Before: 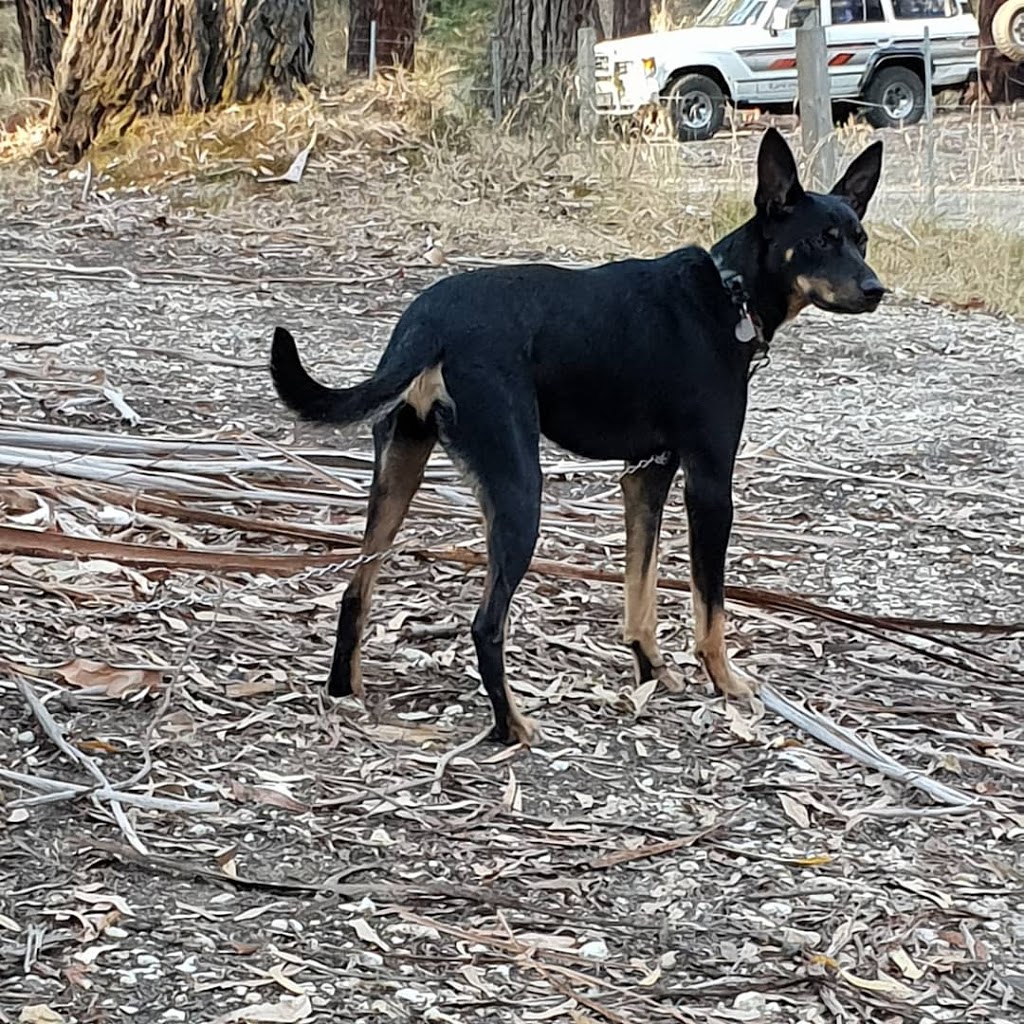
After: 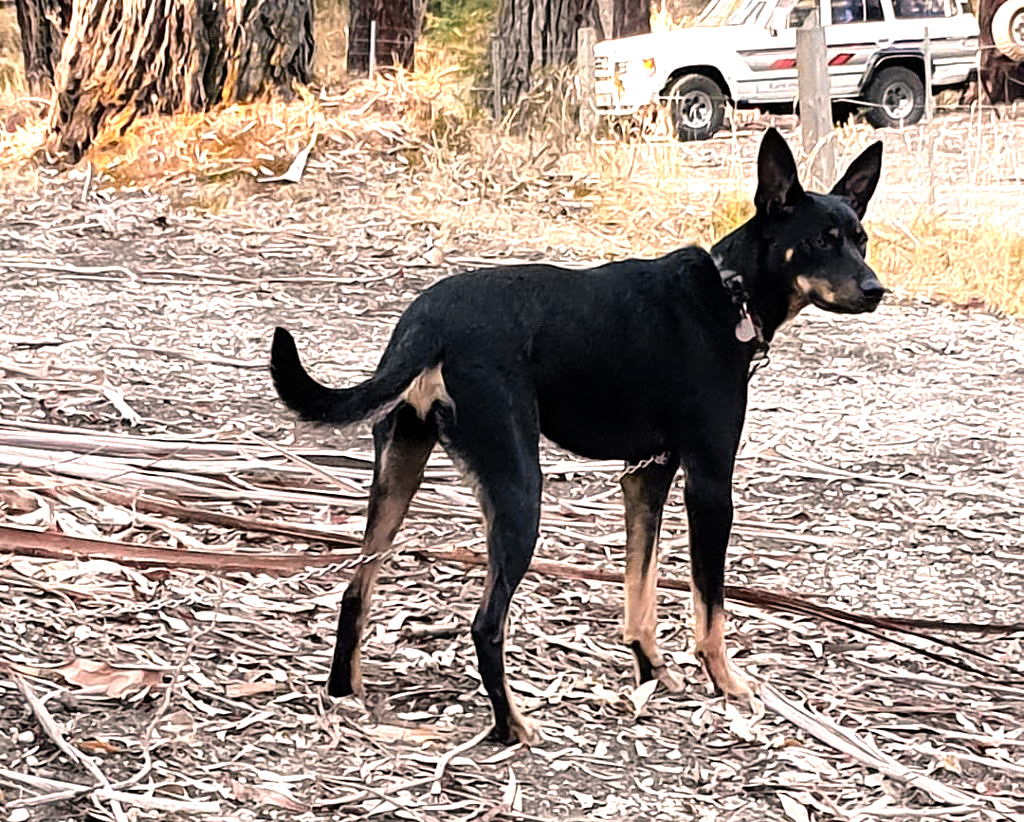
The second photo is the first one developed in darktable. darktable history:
color zones: curves: ch0 [(0.257, 0.558) (0.75, 0.565)]; ch1 [(0.004, 0.857) (0.14, 0.416) (0.257, 0.695) (0.442, 0.032) (0.736, 0.266) (0.891, 0.741)]; ch2 [(0, 0.623) (0.112, 0.436) (0.271, 0.474) (0.516, 0.64) (0.743, 0.286)]
color correction: highlights a* 11.43, highlights b* 12.26
tone equalizer: -8 EV -0.743 EV, -7 EV -0.722 EV, -6 EV -0.589 EV, -5 EV -0.412 EV, -3 EV 0.367 EV, -2 EV 0.6 EV, -1 EV 0.689 EV, +0 EV 0.749 EV
crop: bottom 19.671%
exposure: compensate highlight preservation false
